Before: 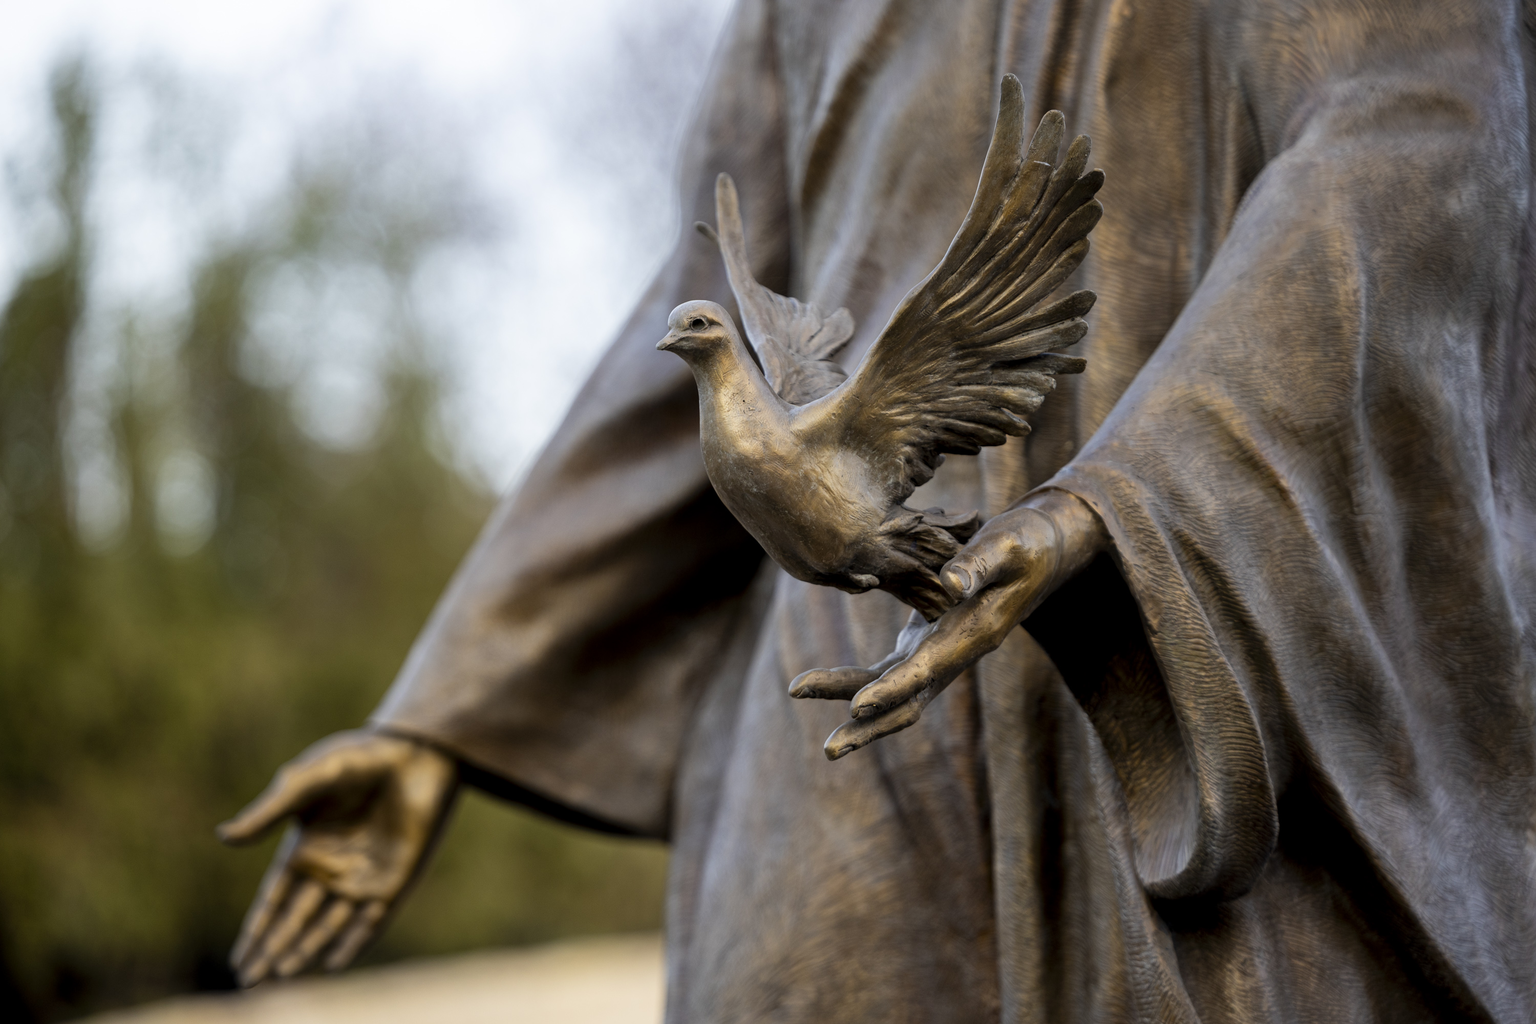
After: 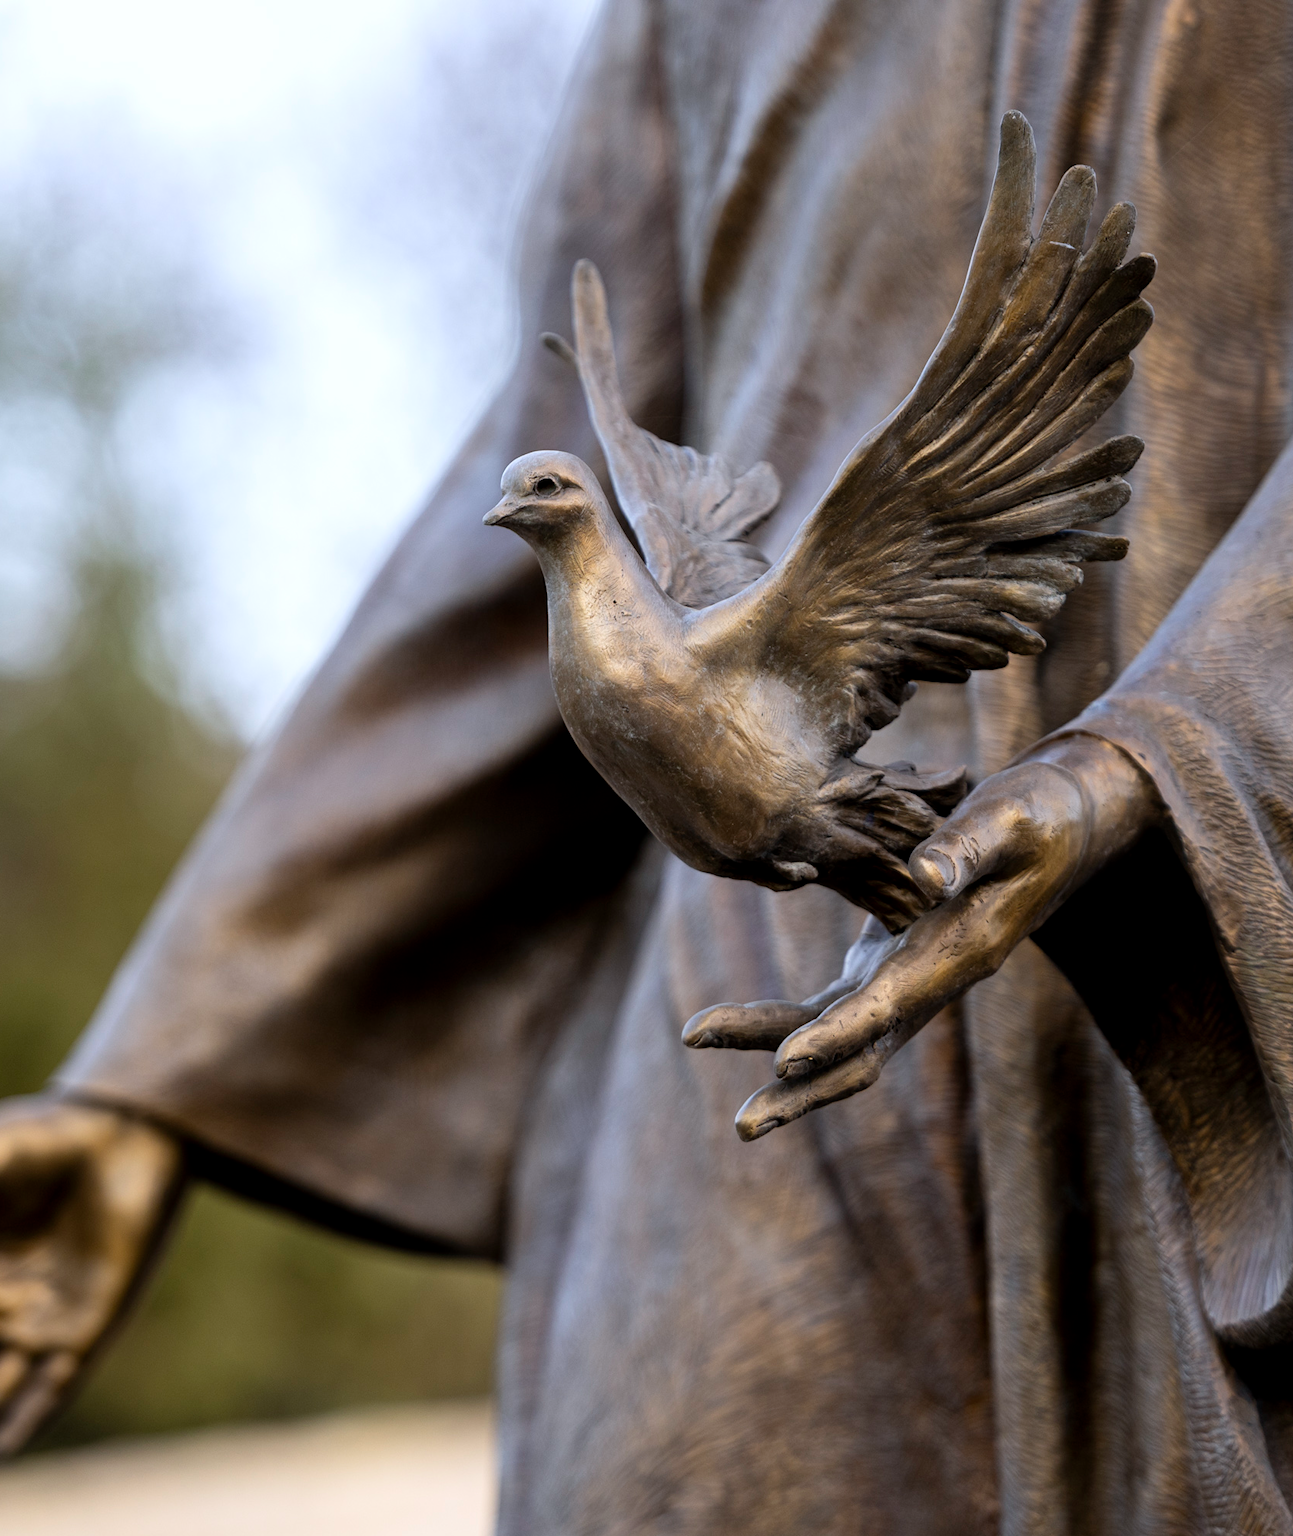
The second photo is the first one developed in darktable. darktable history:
color calibration: illuminant as shot in camera, x 0.358, y 0.373, temperature 4628.91 K
shadows and highlights: shadows -13.03, white point adjustment 3.99, highlights 28.81
crop: left 21.786%, right 22.069%, bottom 0.008%
